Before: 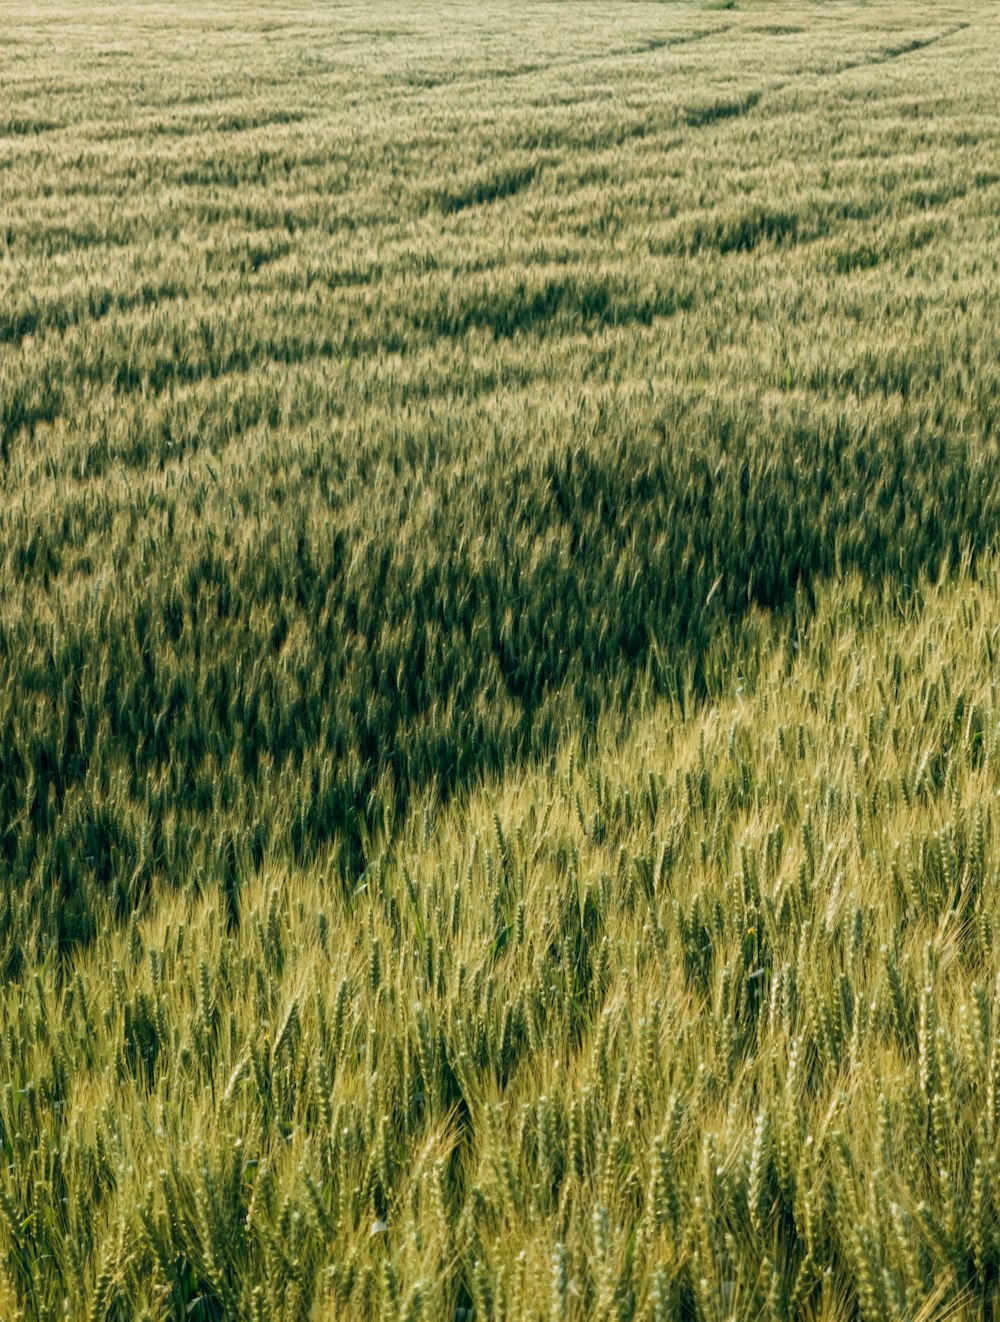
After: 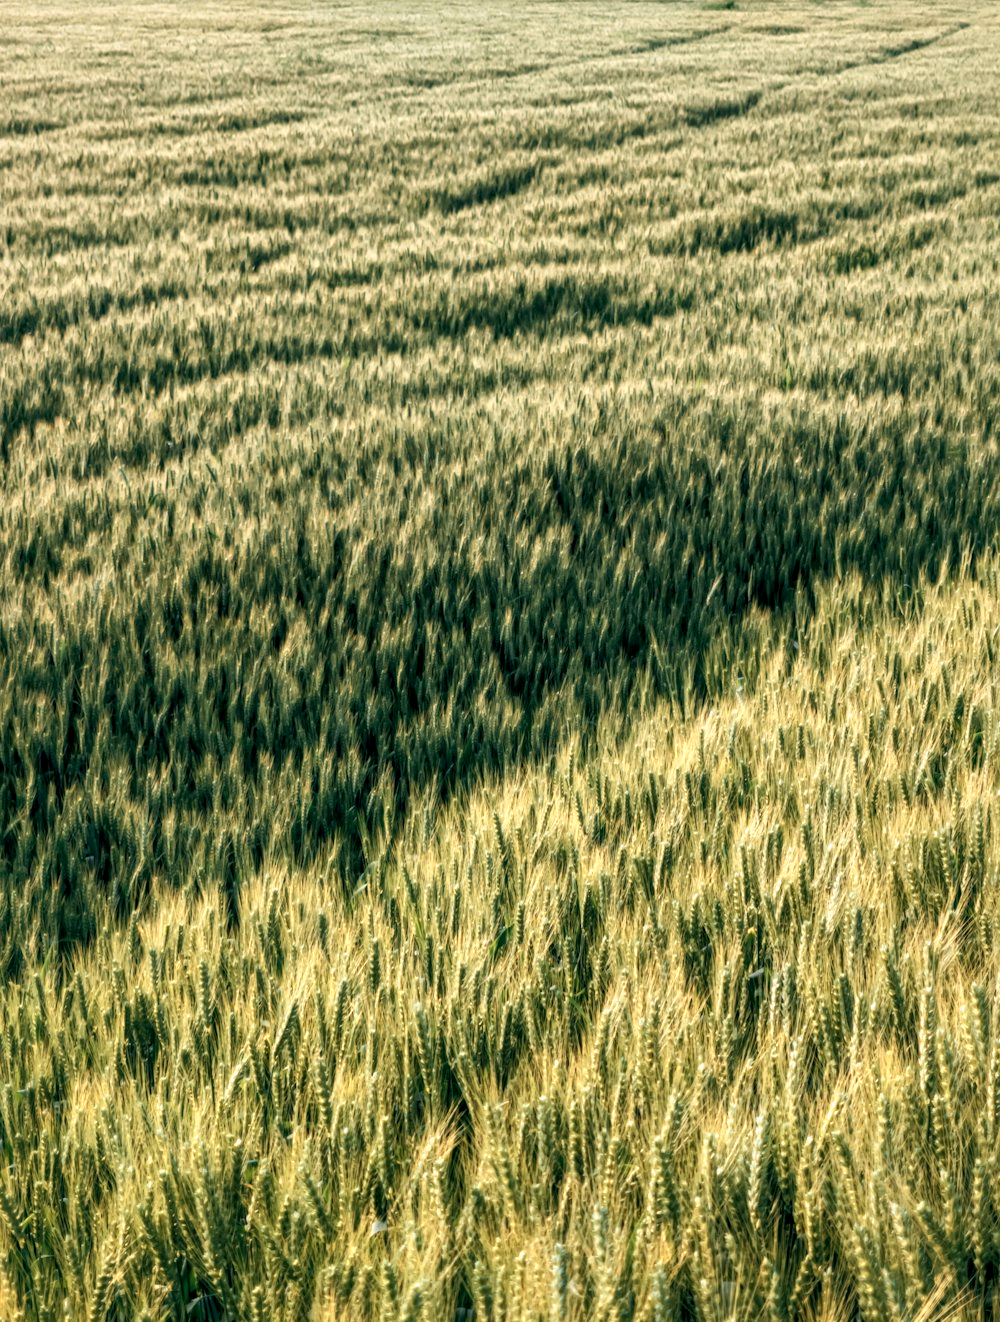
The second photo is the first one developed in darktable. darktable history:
shadows and highlights: on, module defaults
local contrast: highlights 35%, detail 135%
color zones: curves: ch0 [(0.018, 0.548) (0.224, 0.64) (0.425, 0.447) (0.675, 0.575) (0.732, 0.579)]; ch1 [(0.066, 0.487) (0.25, 0.5) (0.404, 0.43) (0.75, 0.421) (0.956, 0.421)]; ch2 [(0.044, 0.561) (0.215, 0.465) (0.399, 0.544) (0.465, 0.548) (0.614, 0.447) (0.724, 0.43) (0.882, 0.623) (0.956, 0.632)]
